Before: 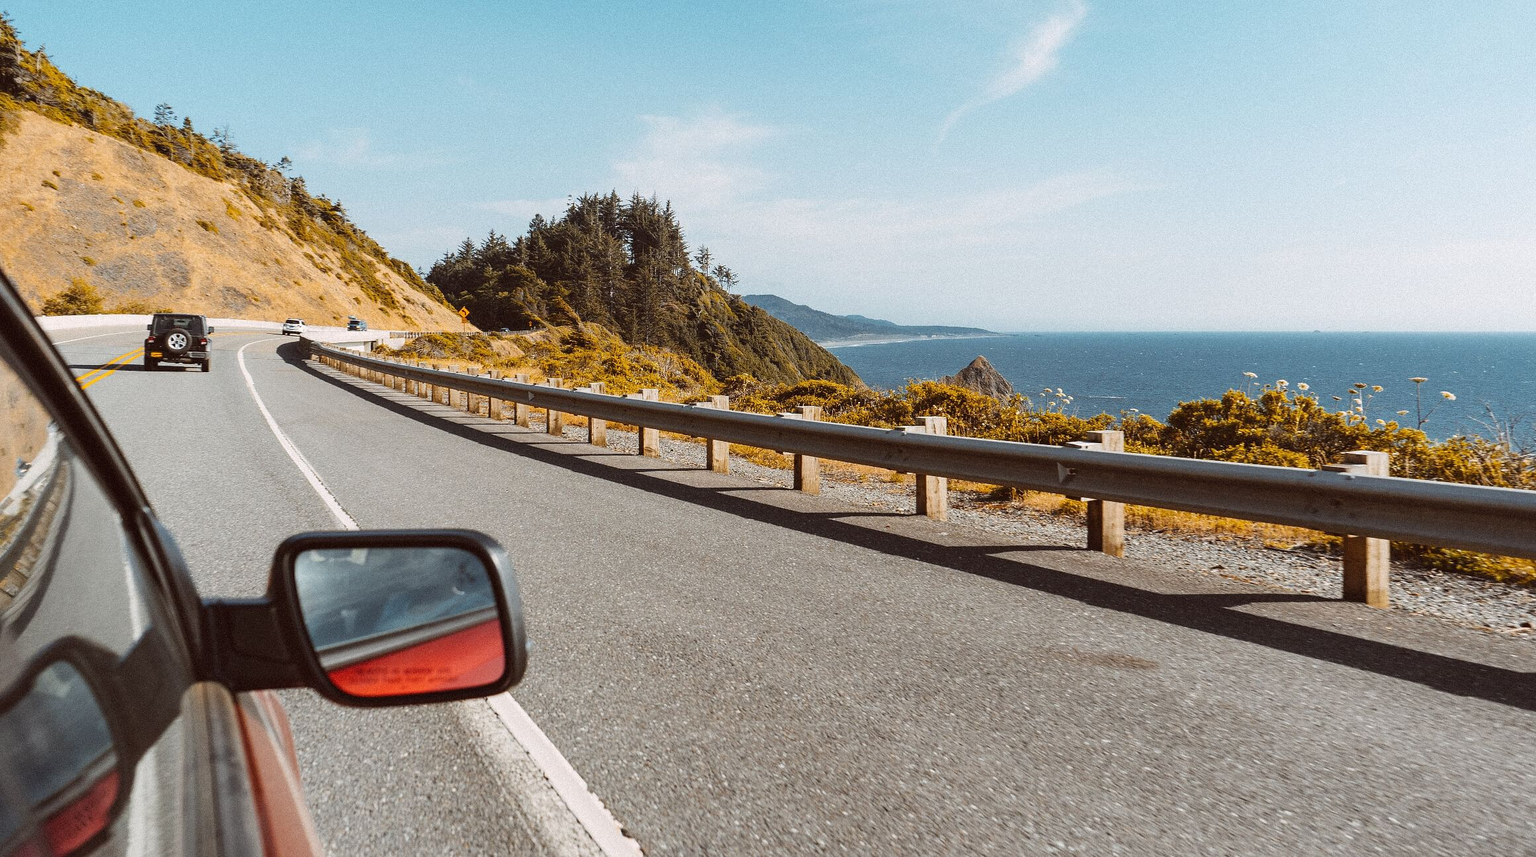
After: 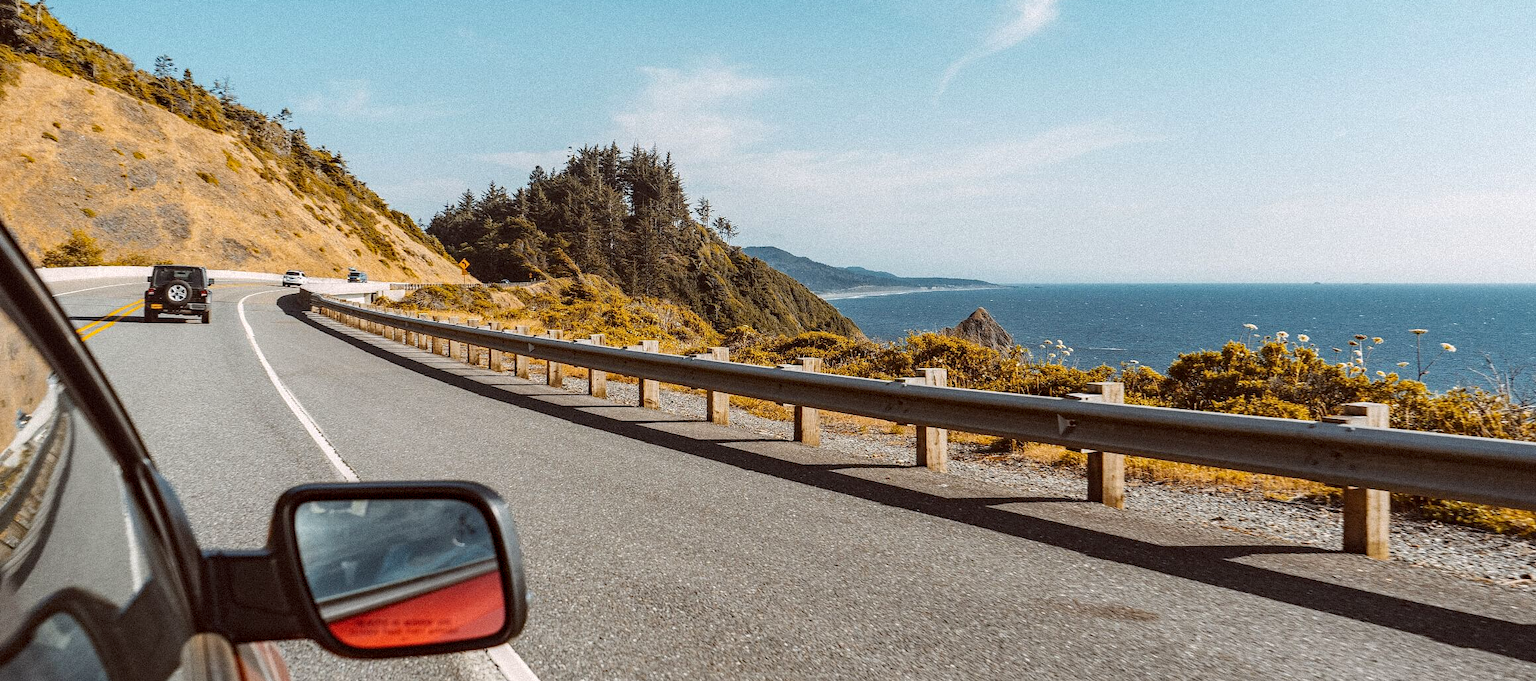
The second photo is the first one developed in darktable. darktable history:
local contrast: on, module defaults
crop and rotate: top 5.665%, bottom 14.747%
haze removal: compatibility mode true, adaptive false
